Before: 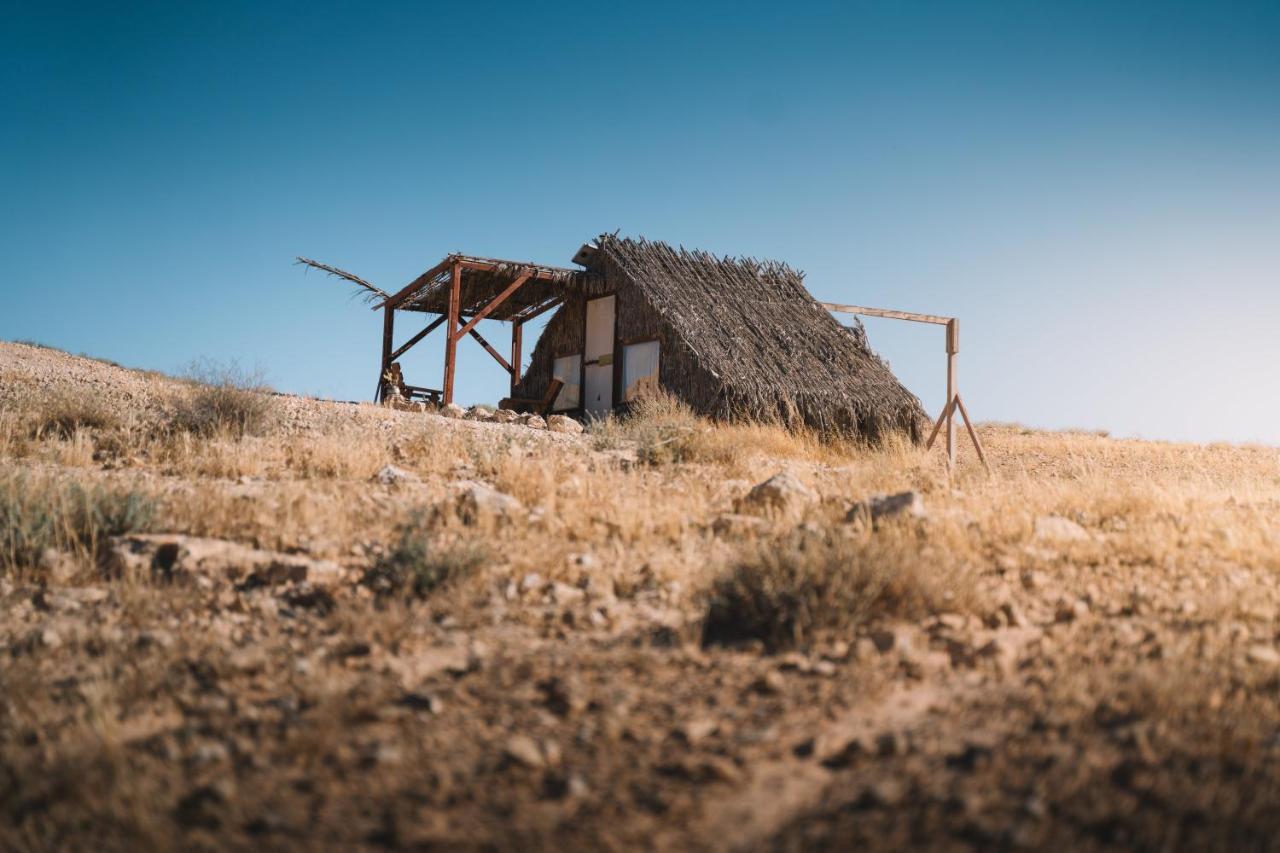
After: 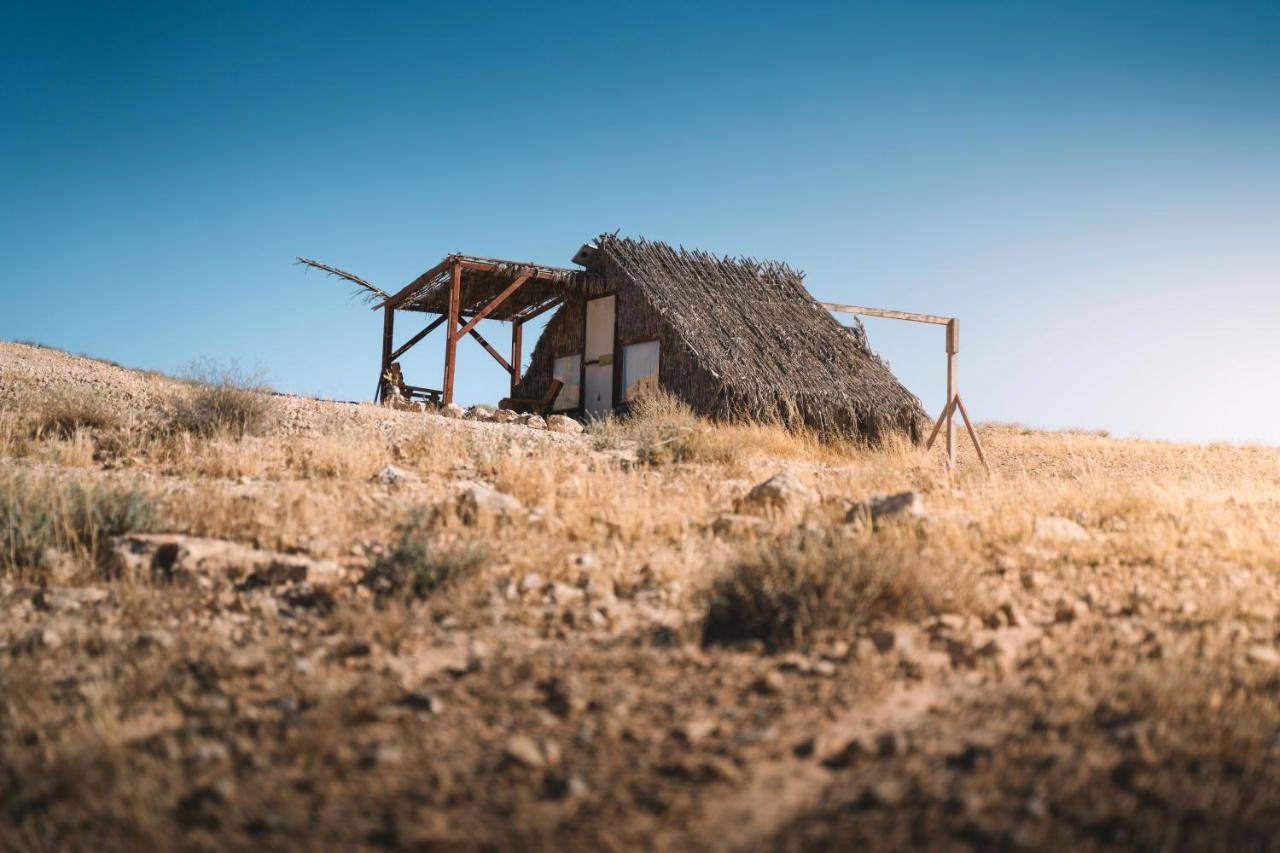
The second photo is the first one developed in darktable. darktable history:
tone equalizer: on, module defaults
exposure: exposure 0.178 EV, compensate exposure bias true, compensate highlight preservation false
